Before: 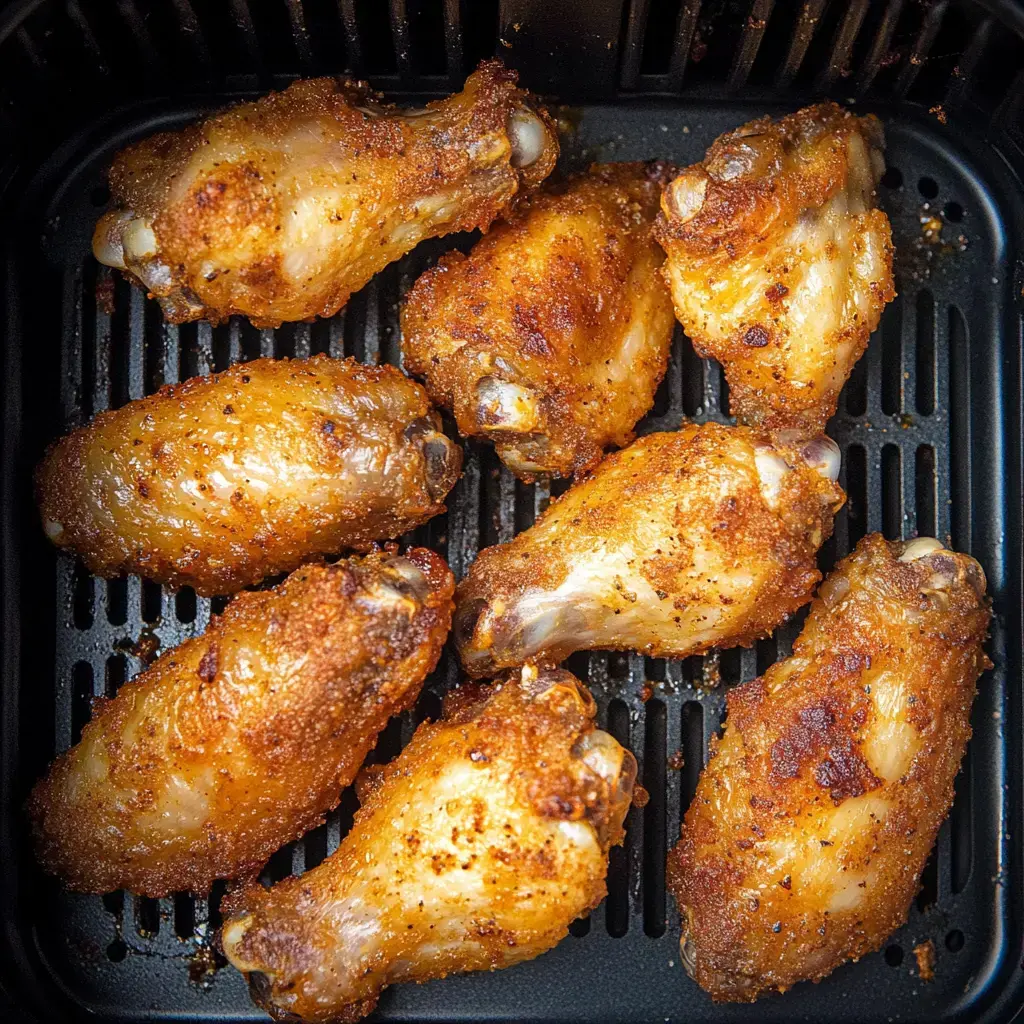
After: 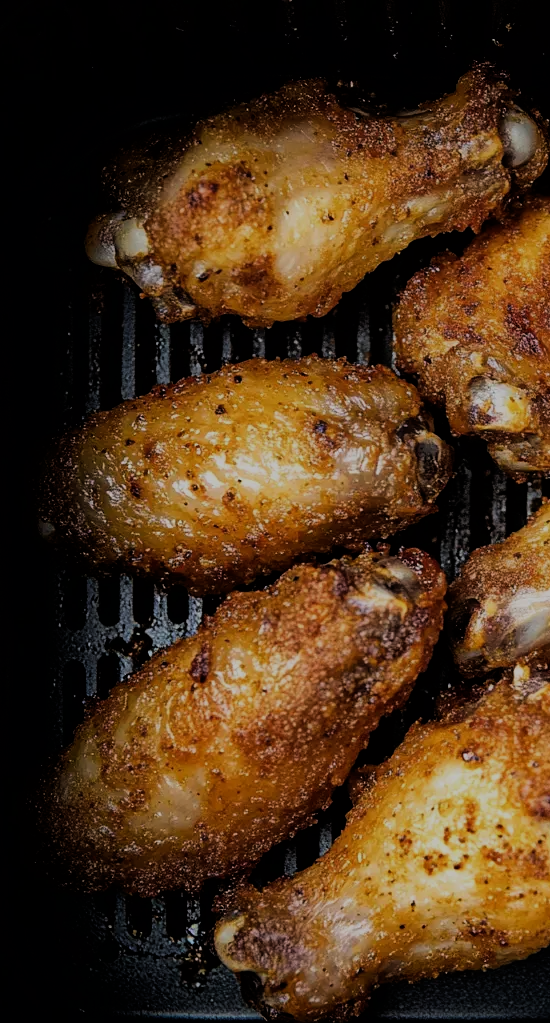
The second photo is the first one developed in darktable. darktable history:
crop: left 0.85%, right 45.35%, bottom 0.087%
exposure: exposure -0.917 EV, compensate highlight preservation false
filmic rgb: black relative exposure -5.14 EV, white relative exposure 3.95 EV, hardness 2.88, contrast 1.297, highlights saturation mix -31.34%
